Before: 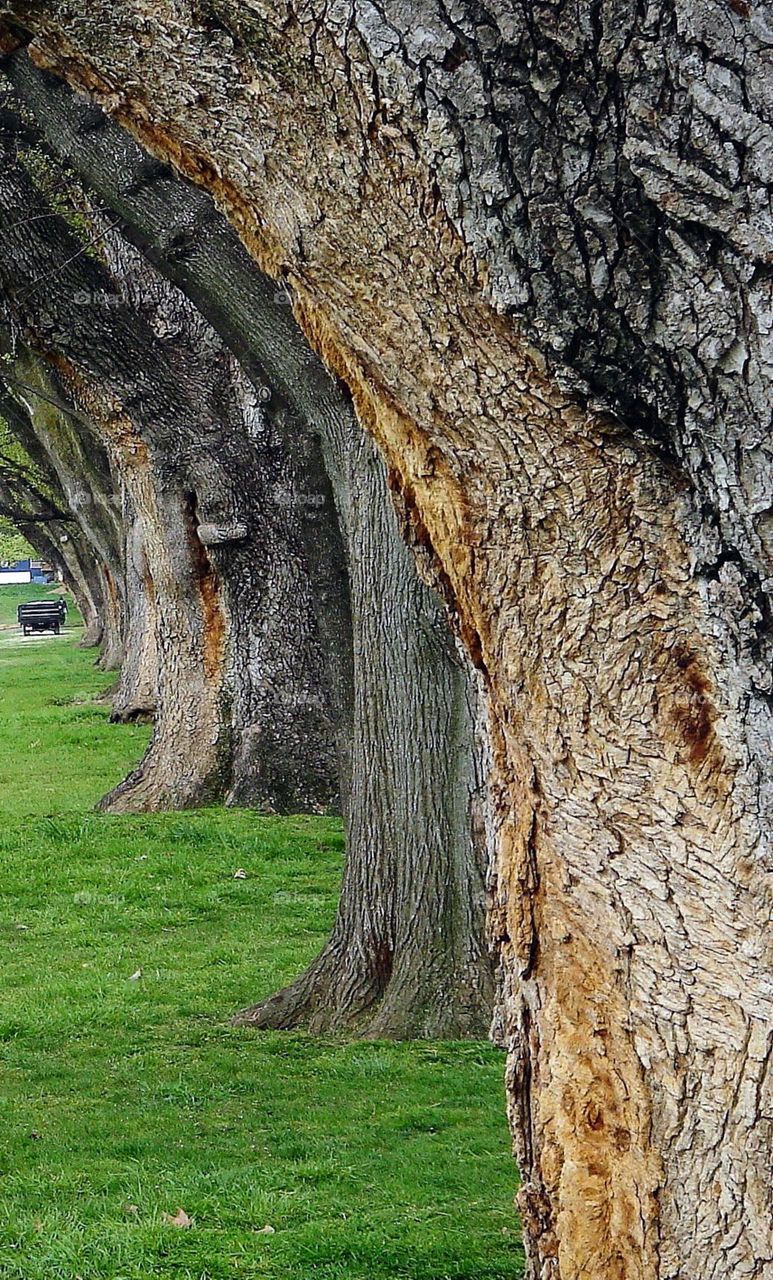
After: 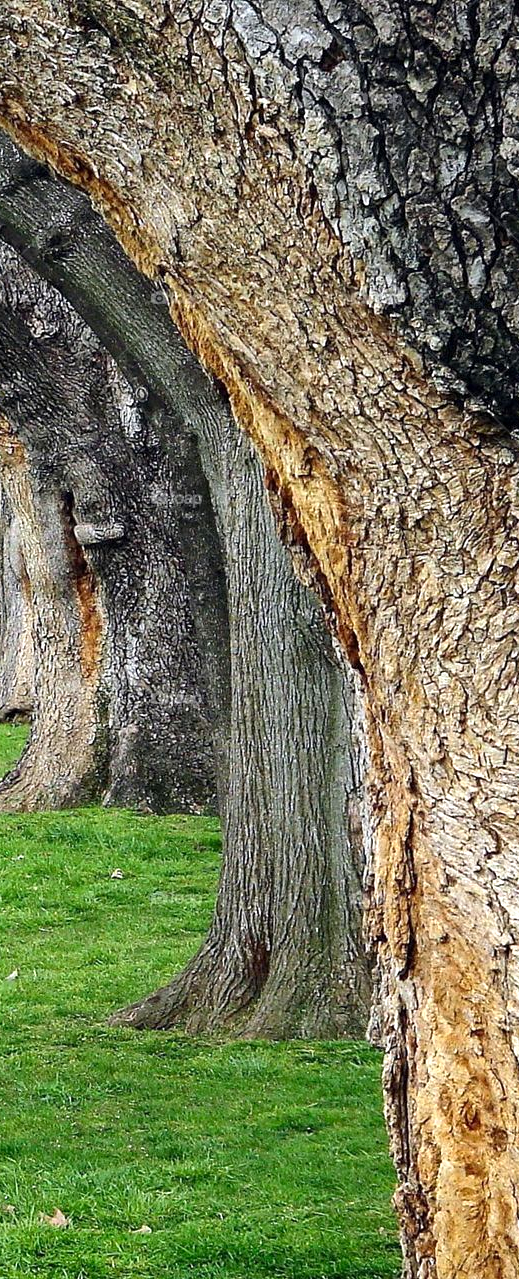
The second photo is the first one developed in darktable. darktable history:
crop and rotate: left 15.955%, right 16.814%
exposure: black level correction 0.001, exposure 0.499 EV, compensate highlight preservation false
shadows and highlights: radius 336.35, shadows 28.88, highlights color adjustment 48.99%, soften with gaussian
